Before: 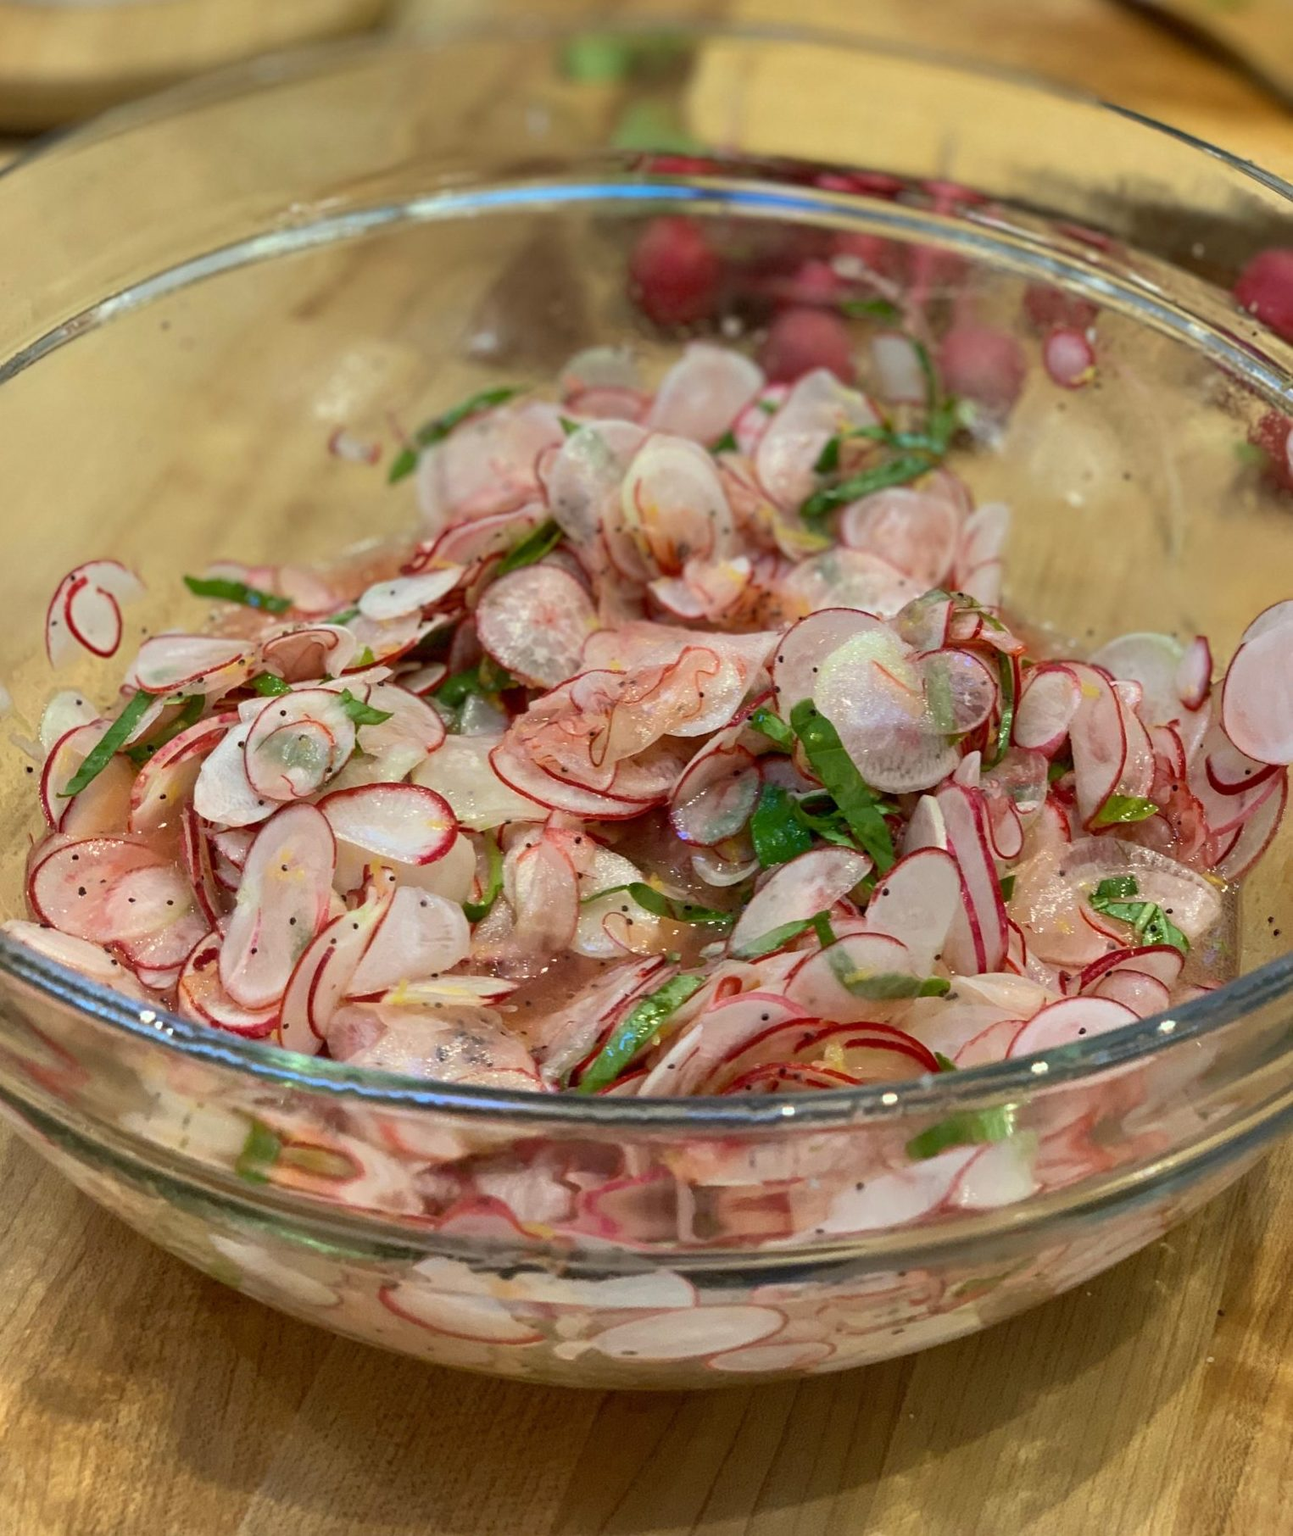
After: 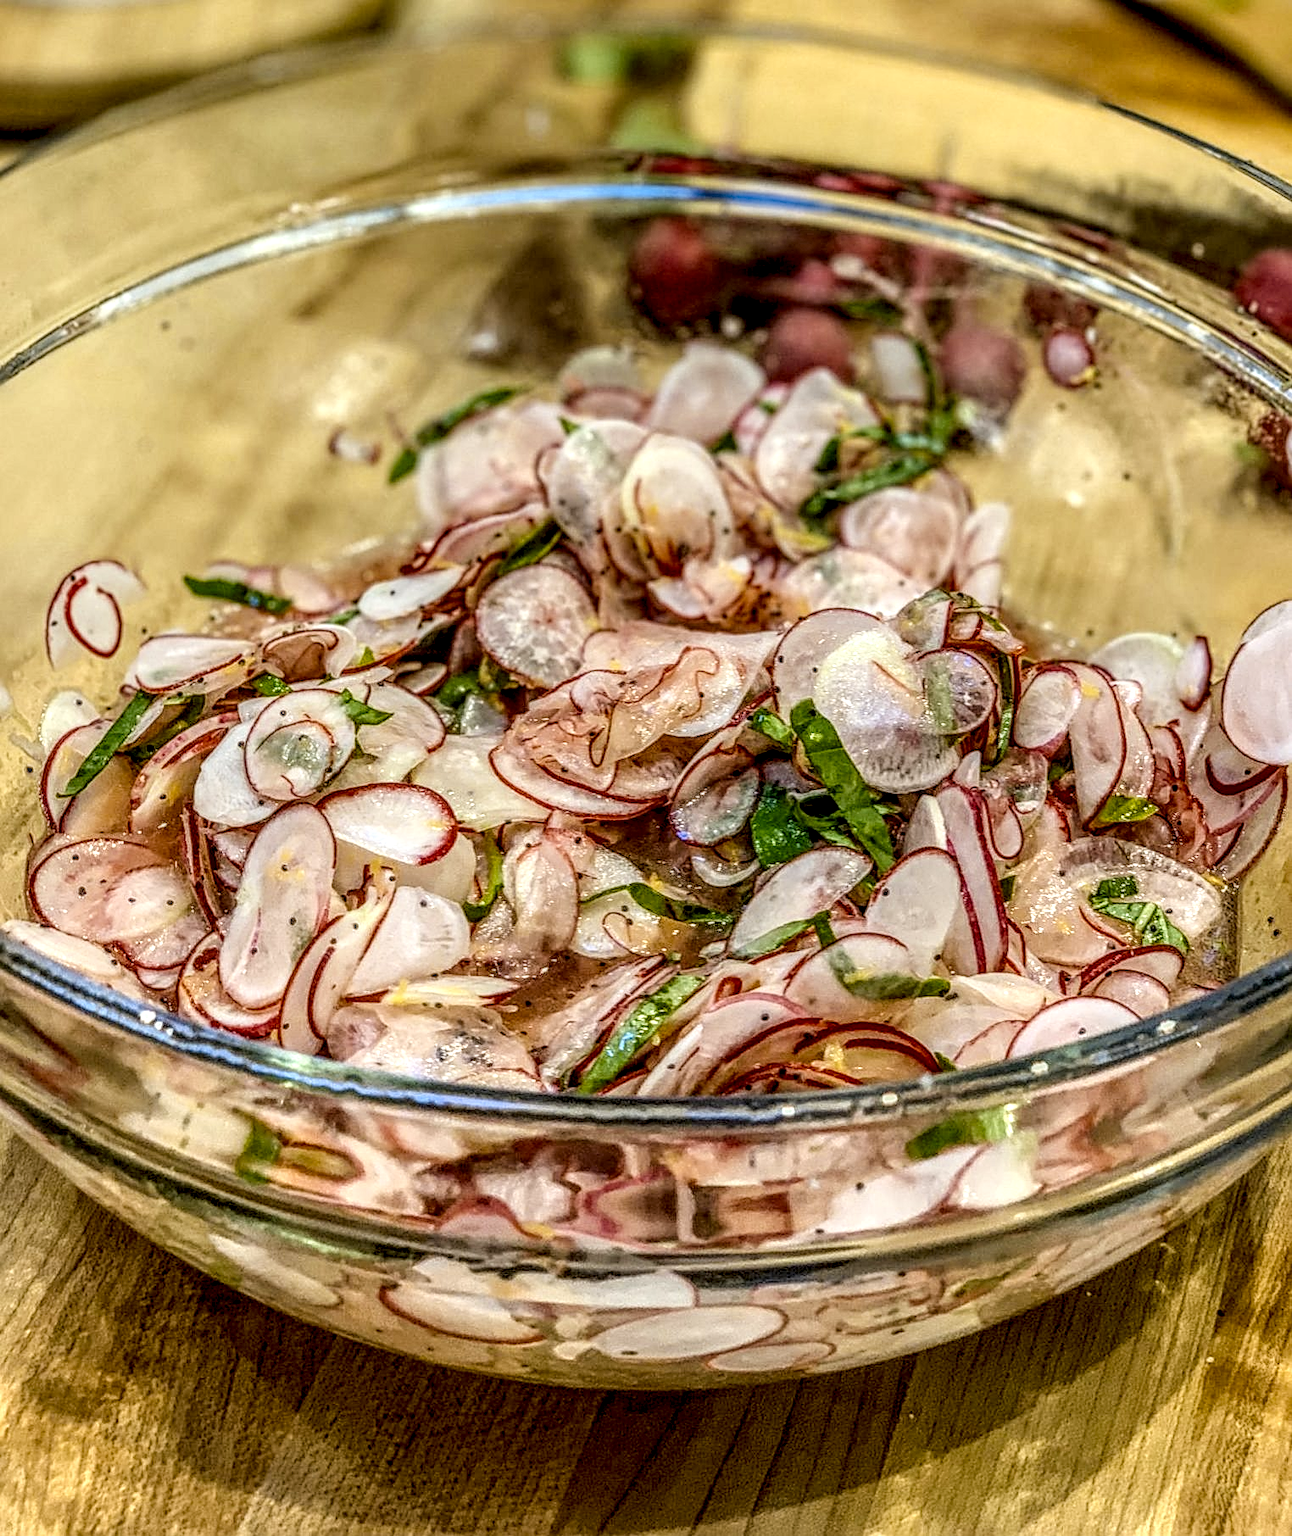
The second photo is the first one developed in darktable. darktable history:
filmic rgb: black relative exposure -7.65 EV, white relative exposure 4.56 EV, hardness 3.61
exposure: exposure 0.6 EV, compensate highlight preservation false
local contrast: highlights 0%, shadows 0%, detail 300%, midtone range 0.3
sharpen: on, module defaults
color contrast: green-magenta contrast 0.85, blue-yellow contrast 1.25, unbound 0
